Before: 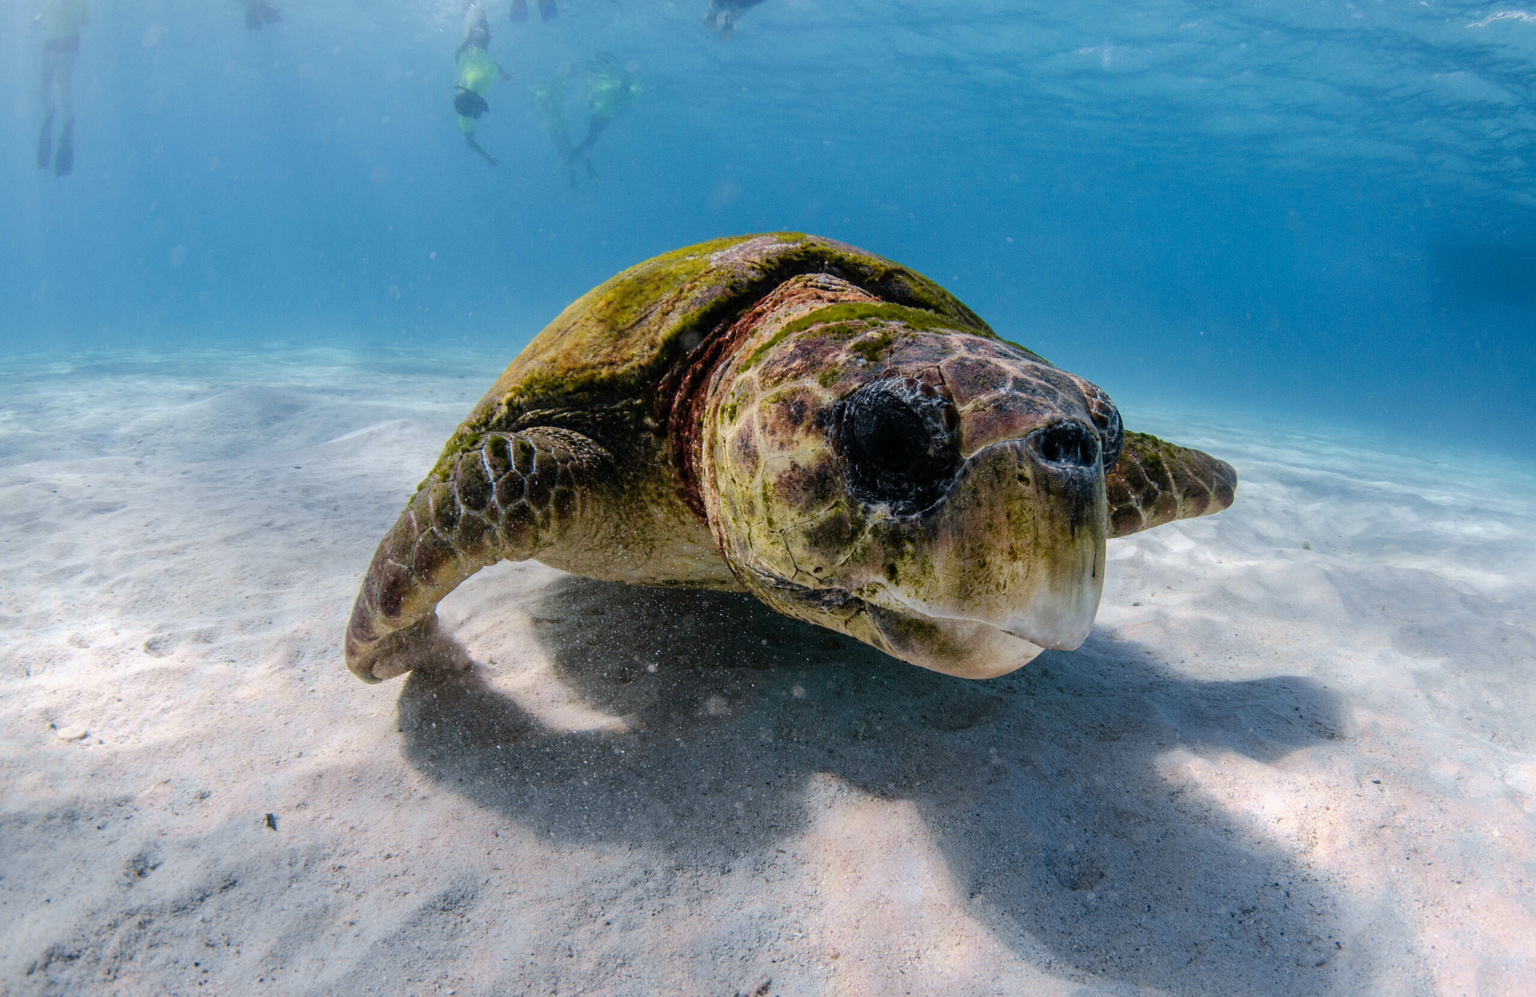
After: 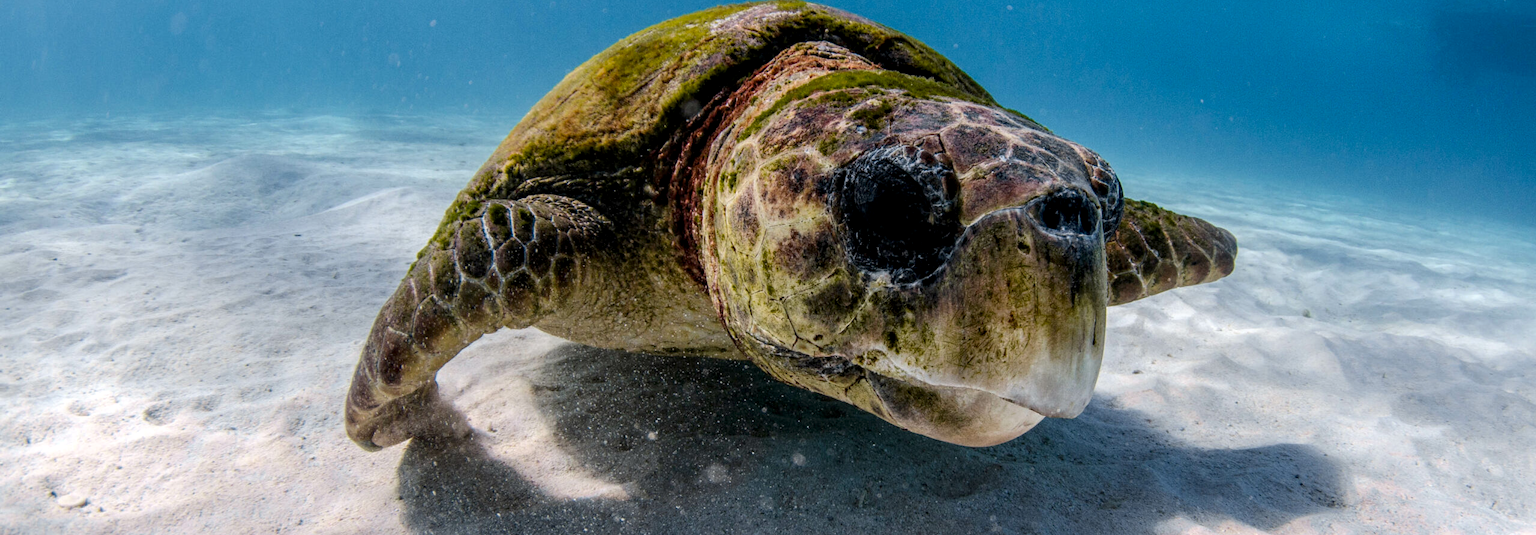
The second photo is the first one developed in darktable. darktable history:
color zones: curves: ch0 [(0, 0.444) (0.143, 0.442) (0.286, 0.441) (0.429, 0.441) (0.571, 0.441) (0.714, 0.441) (0.857, 0.442) (1, 0.444)]
crop and rotate: top 23.3%, bottom 22.899%
contrast brightness saturation: contrast 0.098, brightness 0.021, saturation 0.02
local contrast: detail 130%
